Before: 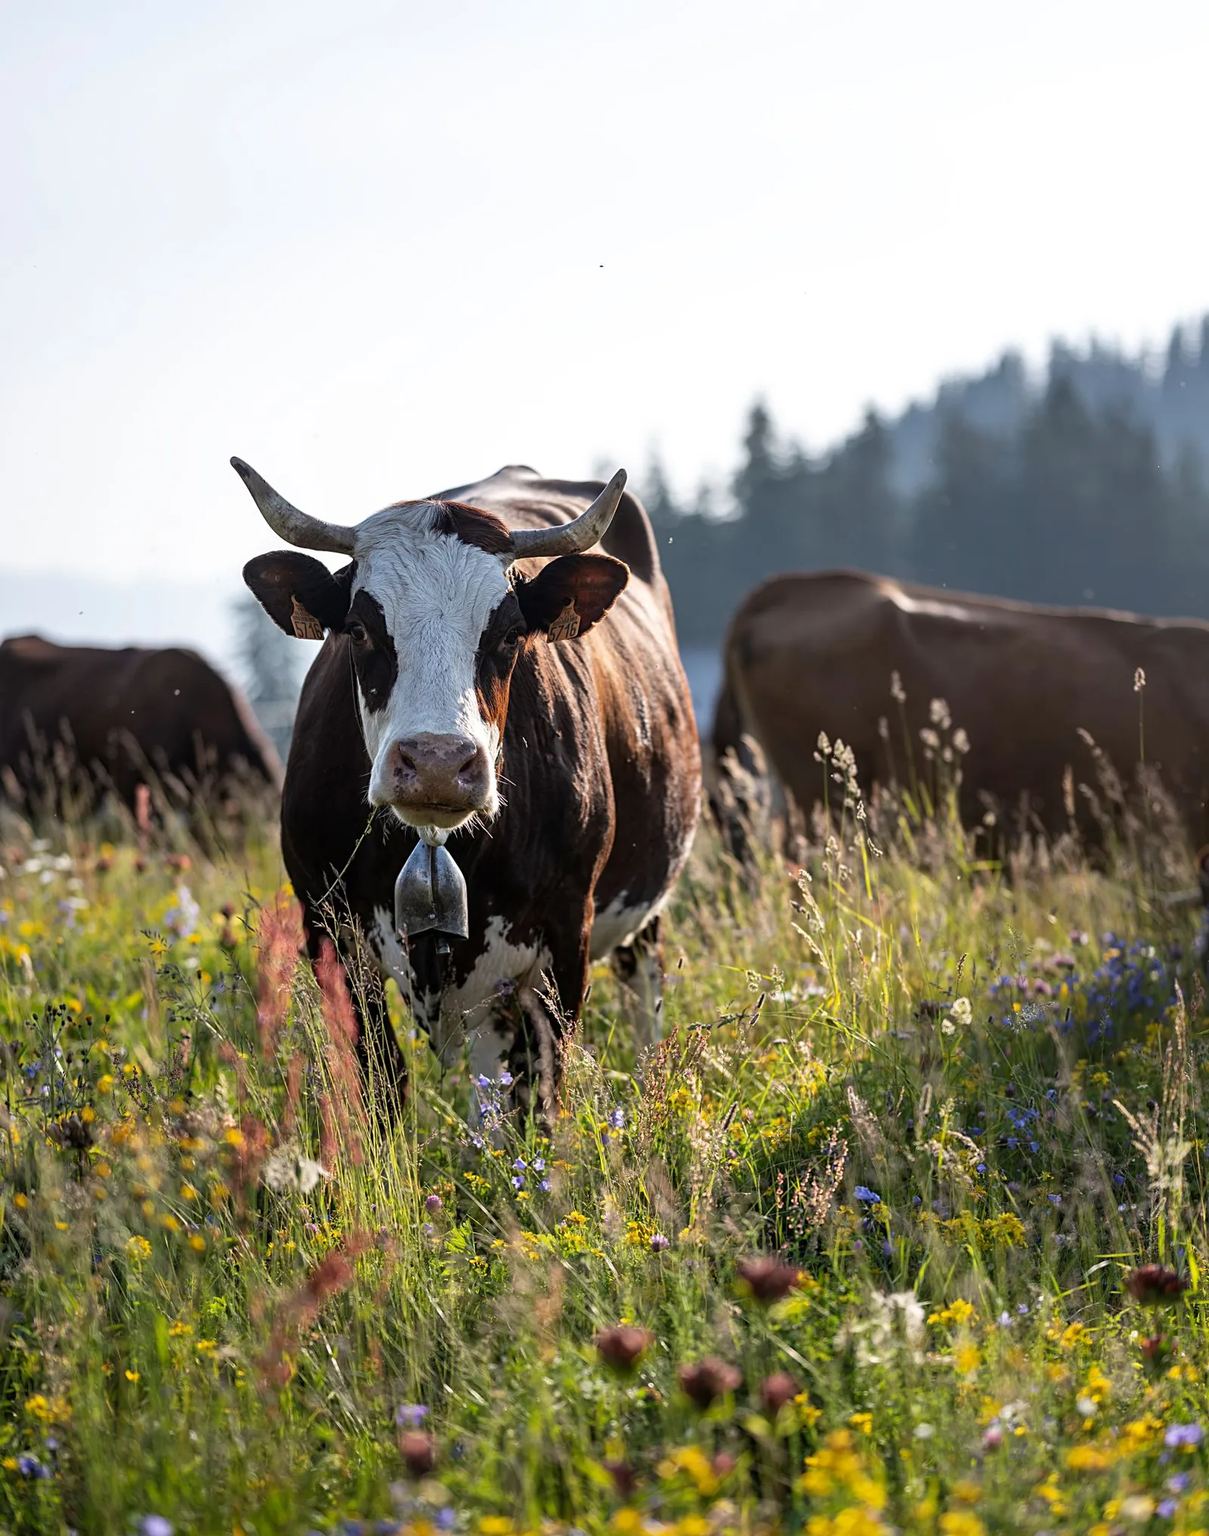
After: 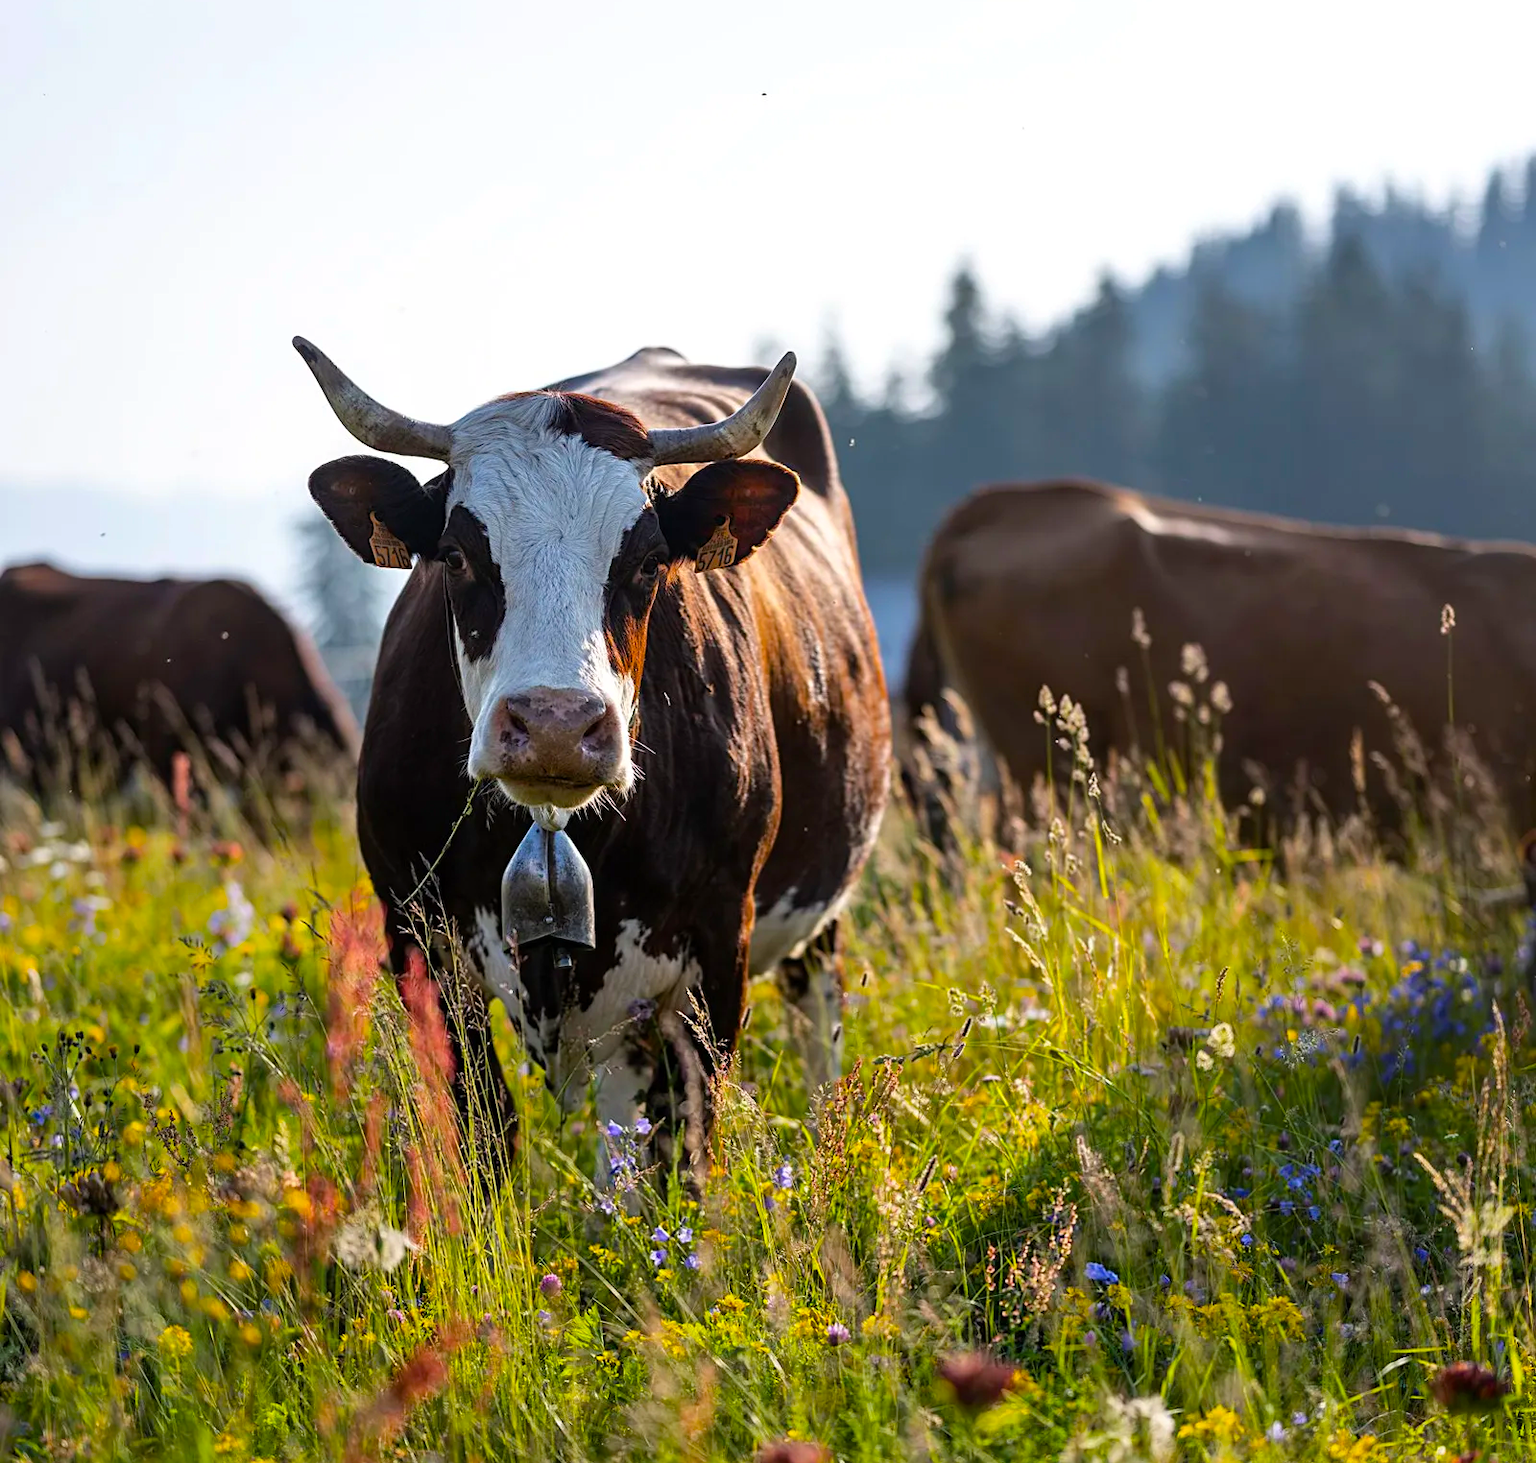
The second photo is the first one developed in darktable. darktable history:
tone equalizer: -8 EV -1.84 EV, -7 EV -1.16 EV, -6 EV -1.62 EV, smoothing diameter 25%, edges refinement/feathering 10, preserve details guided filter
crop and rotate: top 12.5%, bottom 12.5%
color balance rgb: linear chroma grading › global chroma 15%, perceptual saturation grading › global saturation 30%
